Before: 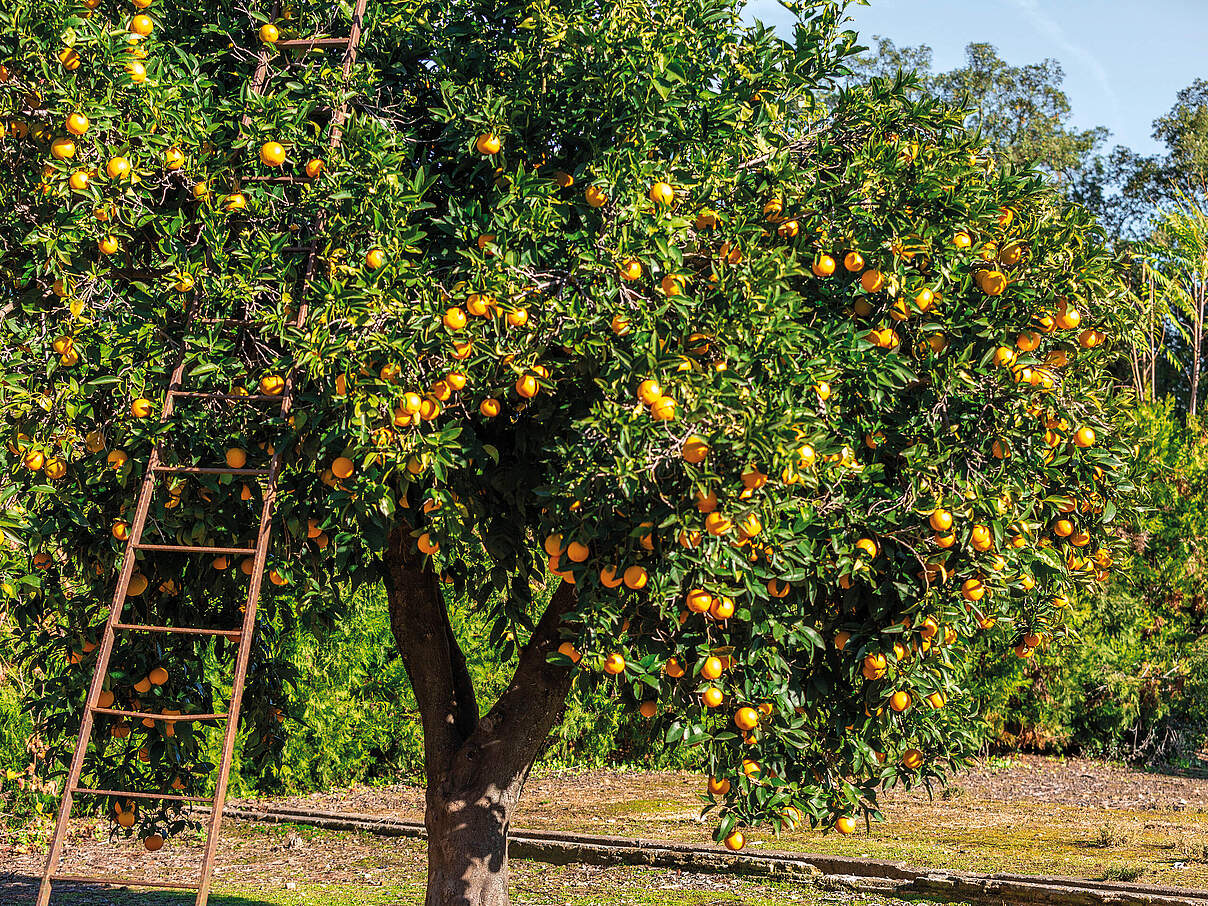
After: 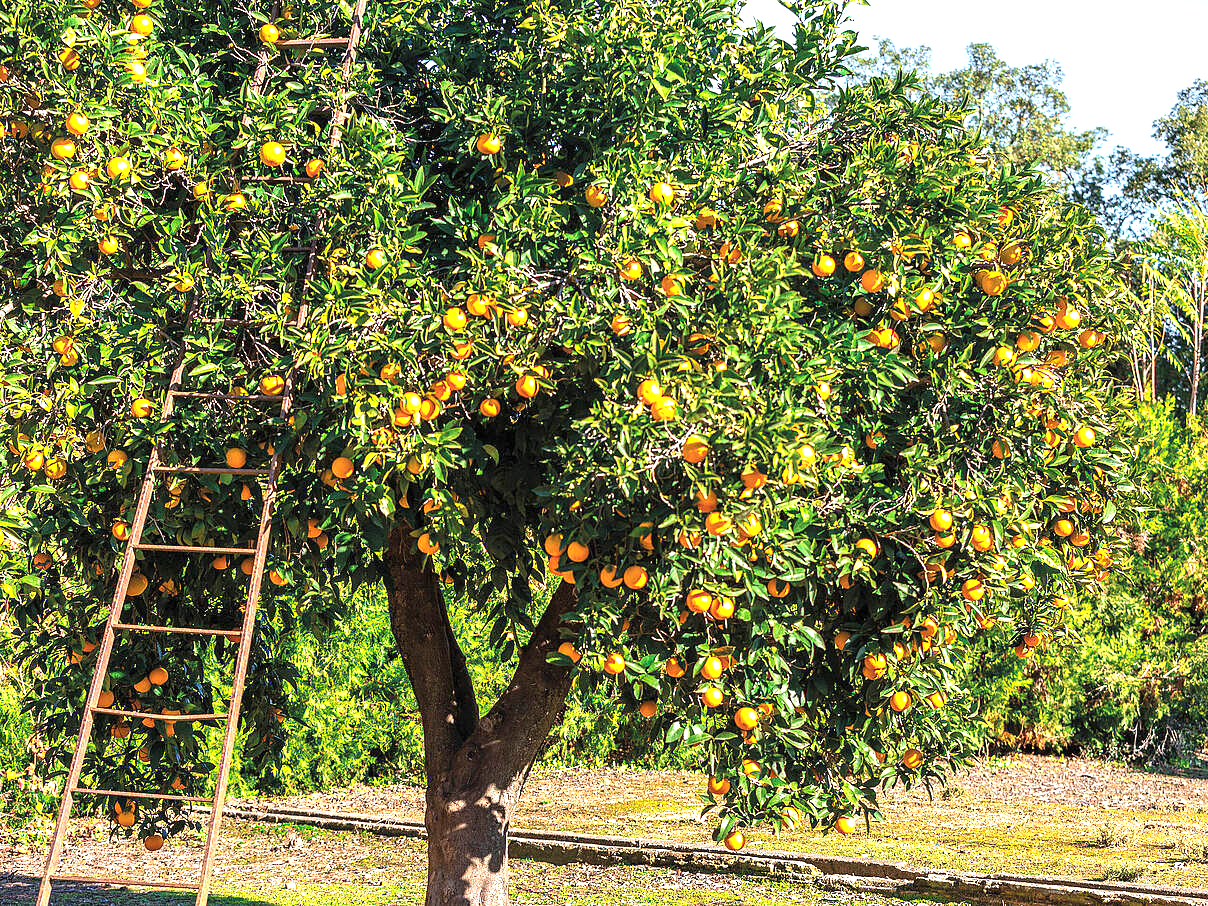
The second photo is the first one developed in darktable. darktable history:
exposure: black level correction 0, exposure 1.105 EV, compensate highlight preservation false
tone equalizer: on, module defaults
